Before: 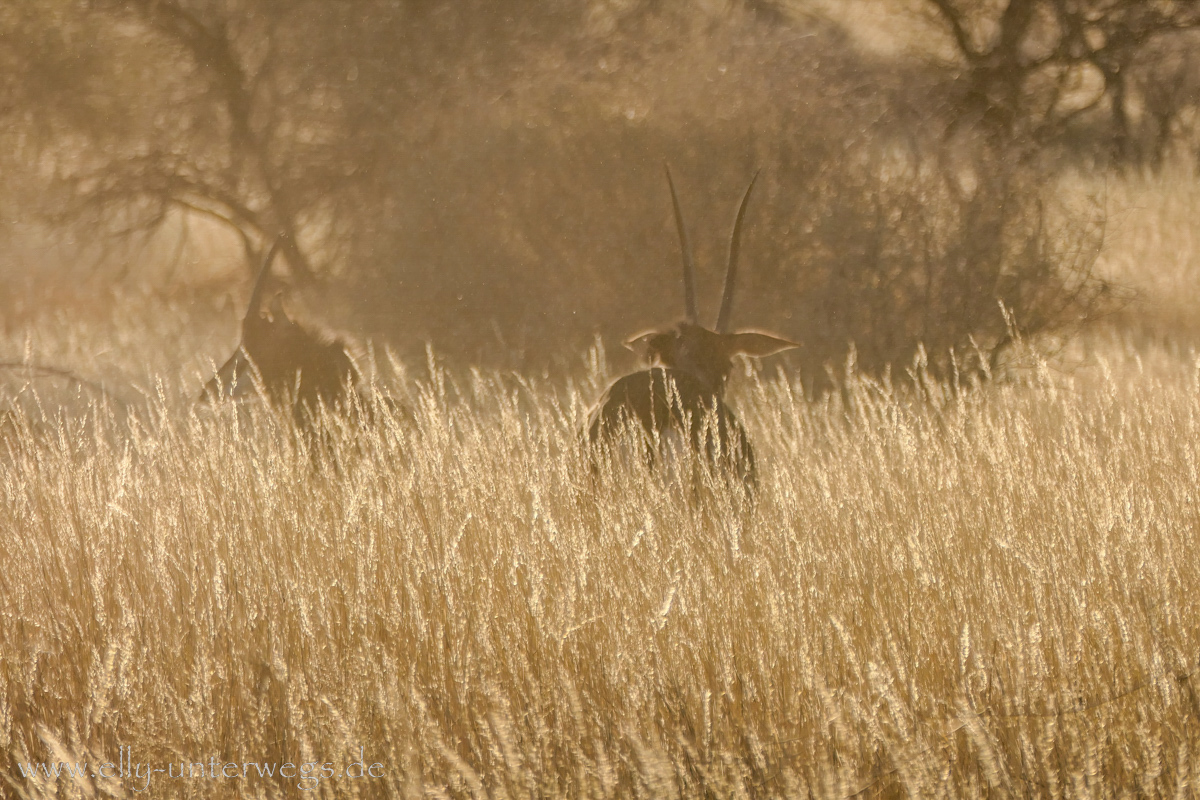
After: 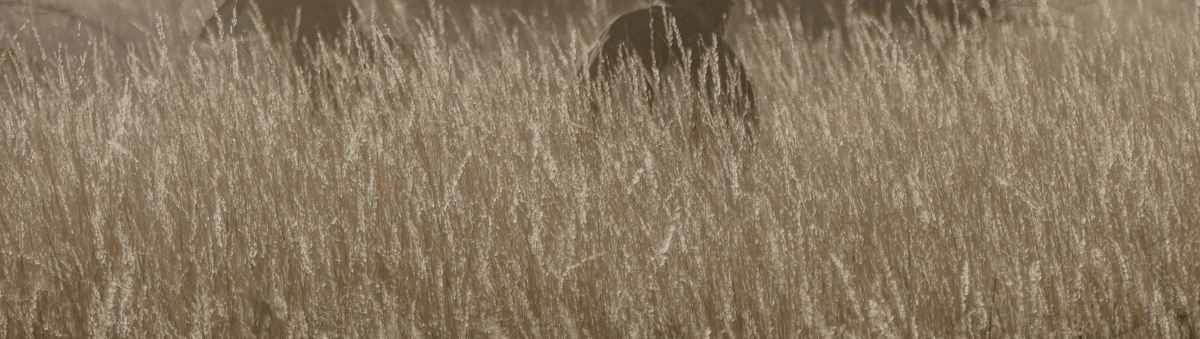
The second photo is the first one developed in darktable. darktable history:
crop: top 45.37%, bottom 12.161%
contrast brightness saturation: contrast 0.005, saturation -0.064
color correction: highlights b* -0.035, saturation 0.606
shadows and highlights: radius 121.72, shadows 21.8, white point adjustment -9.67, highlights -15.16, highlights color adjustment 55.77%, soften with gaussian
exposure: exposure -0.489 EV, compensate exposure bias true, compensate highlight preservation false
